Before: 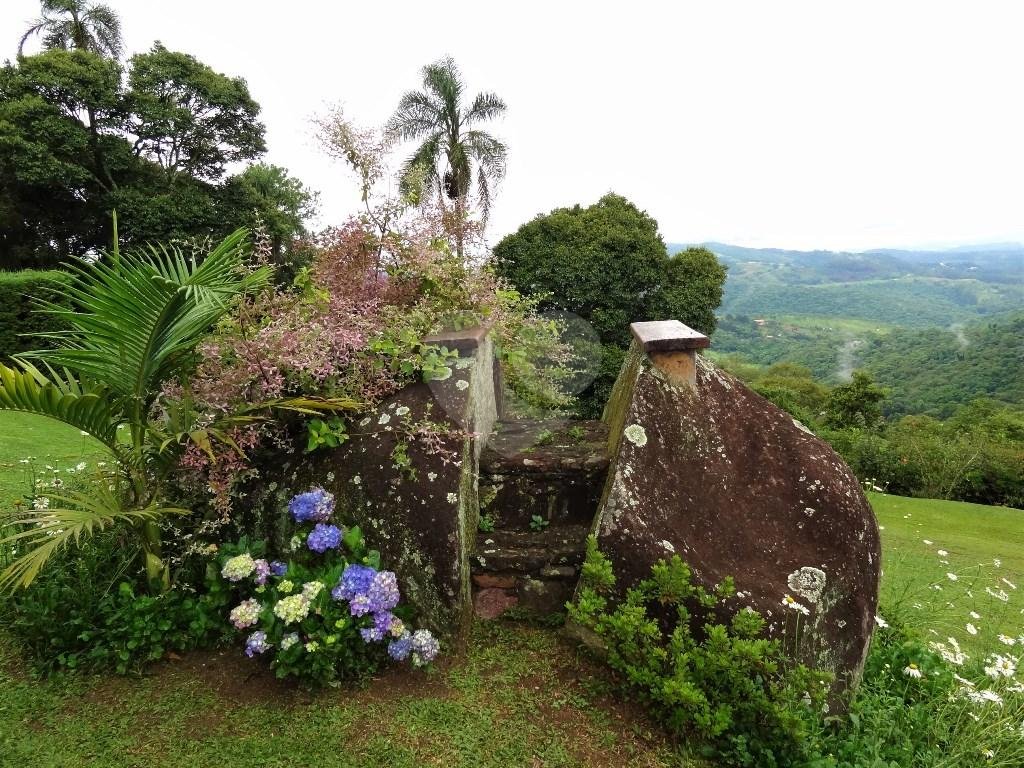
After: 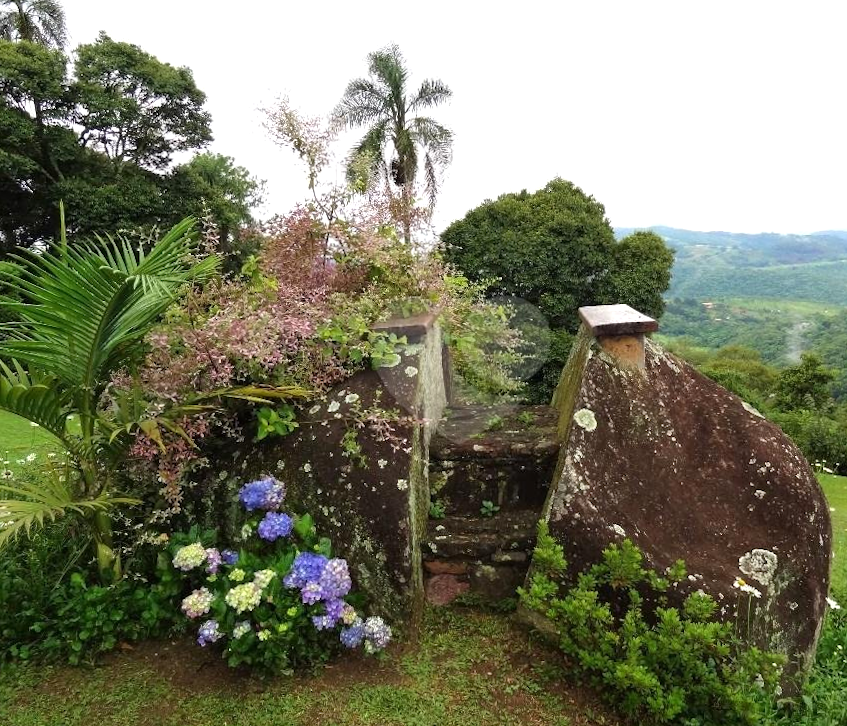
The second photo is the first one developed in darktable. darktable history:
crop and rotate: angle 0.68°, left 4.274%, top 1.194%, right 11.654%, bottom 2.659%
exposure: exposure 0.187 EV, compensate highlight preservation false
